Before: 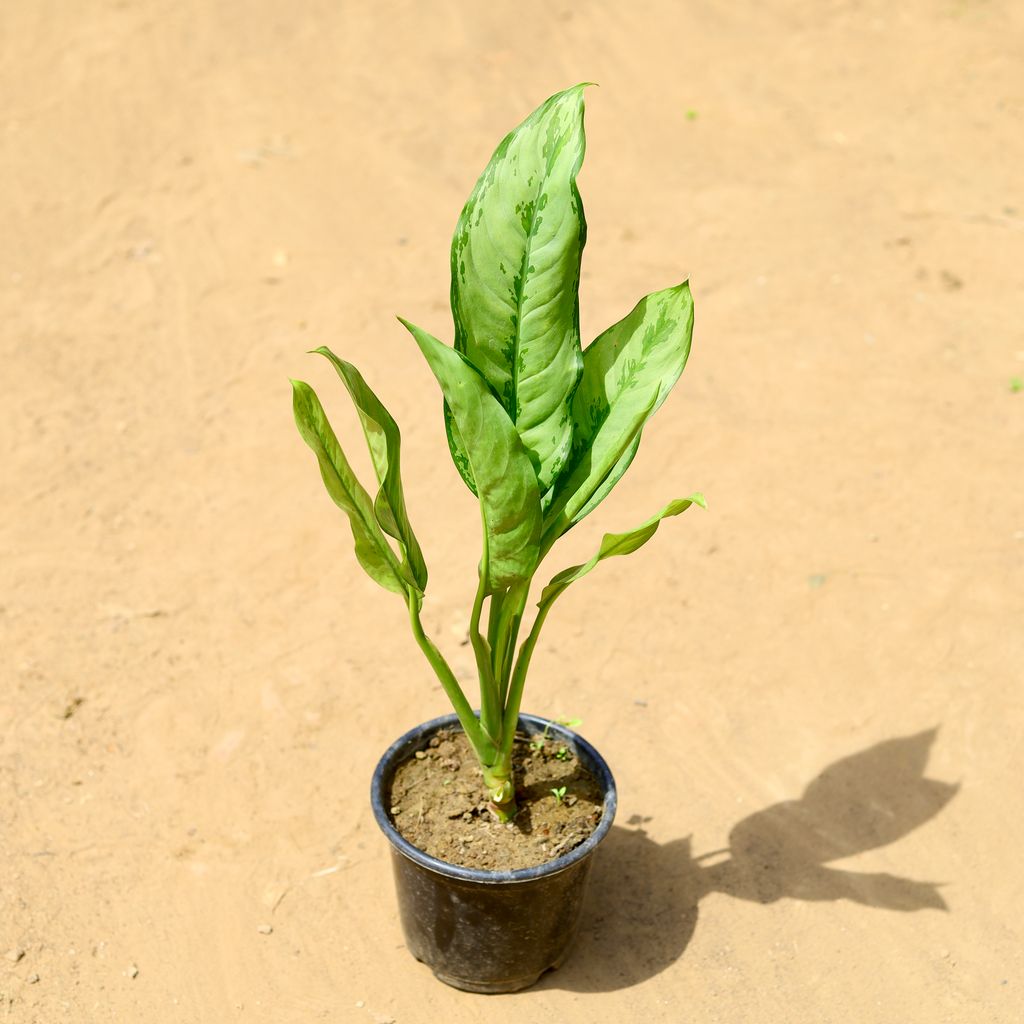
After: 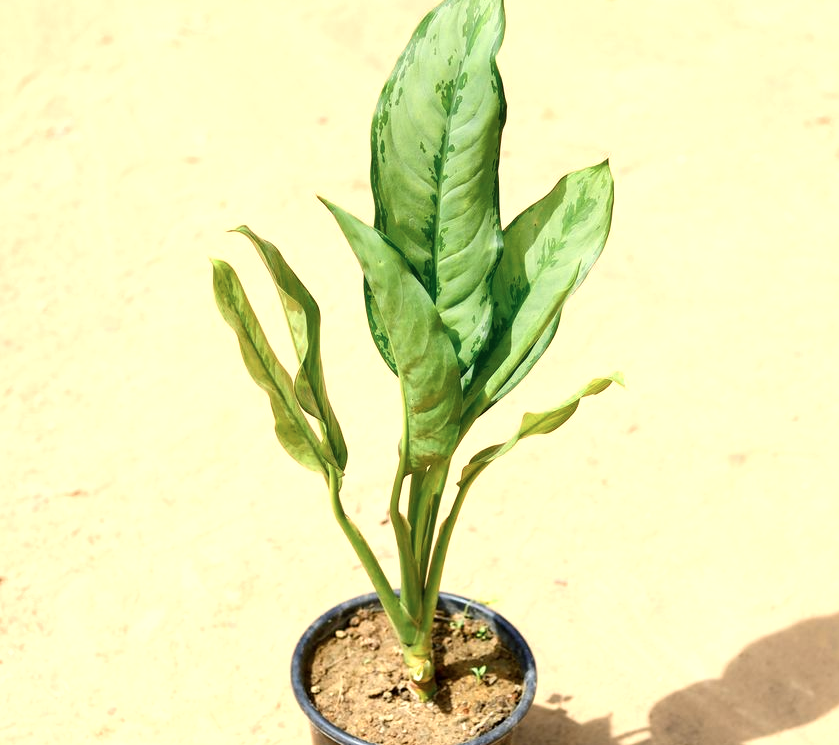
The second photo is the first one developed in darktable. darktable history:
crop: left 7.856%, top 11.836%, right 10.12%, bottom 15.387%
color zones: curves: ch0 [(0.018, 0.548) (0.197, 0.654) (0.425, 0.447) (0.605, 0.658) (0.732, 0.579)]; ch1 [(0.105, 0.531) (0.224, 0.531) (0.386, 0.39) (0.618, 0.456) (0.732, 0.456) (0.956, 0.421)]; ch2 [(0.039, 0.583) (0.215, 0.465) (0.399, 0.544) (0.465, 0.548) (0.614, 0.447) (0.724, 0.43) (0.882, 0.623) (0.956, 0.632)]
